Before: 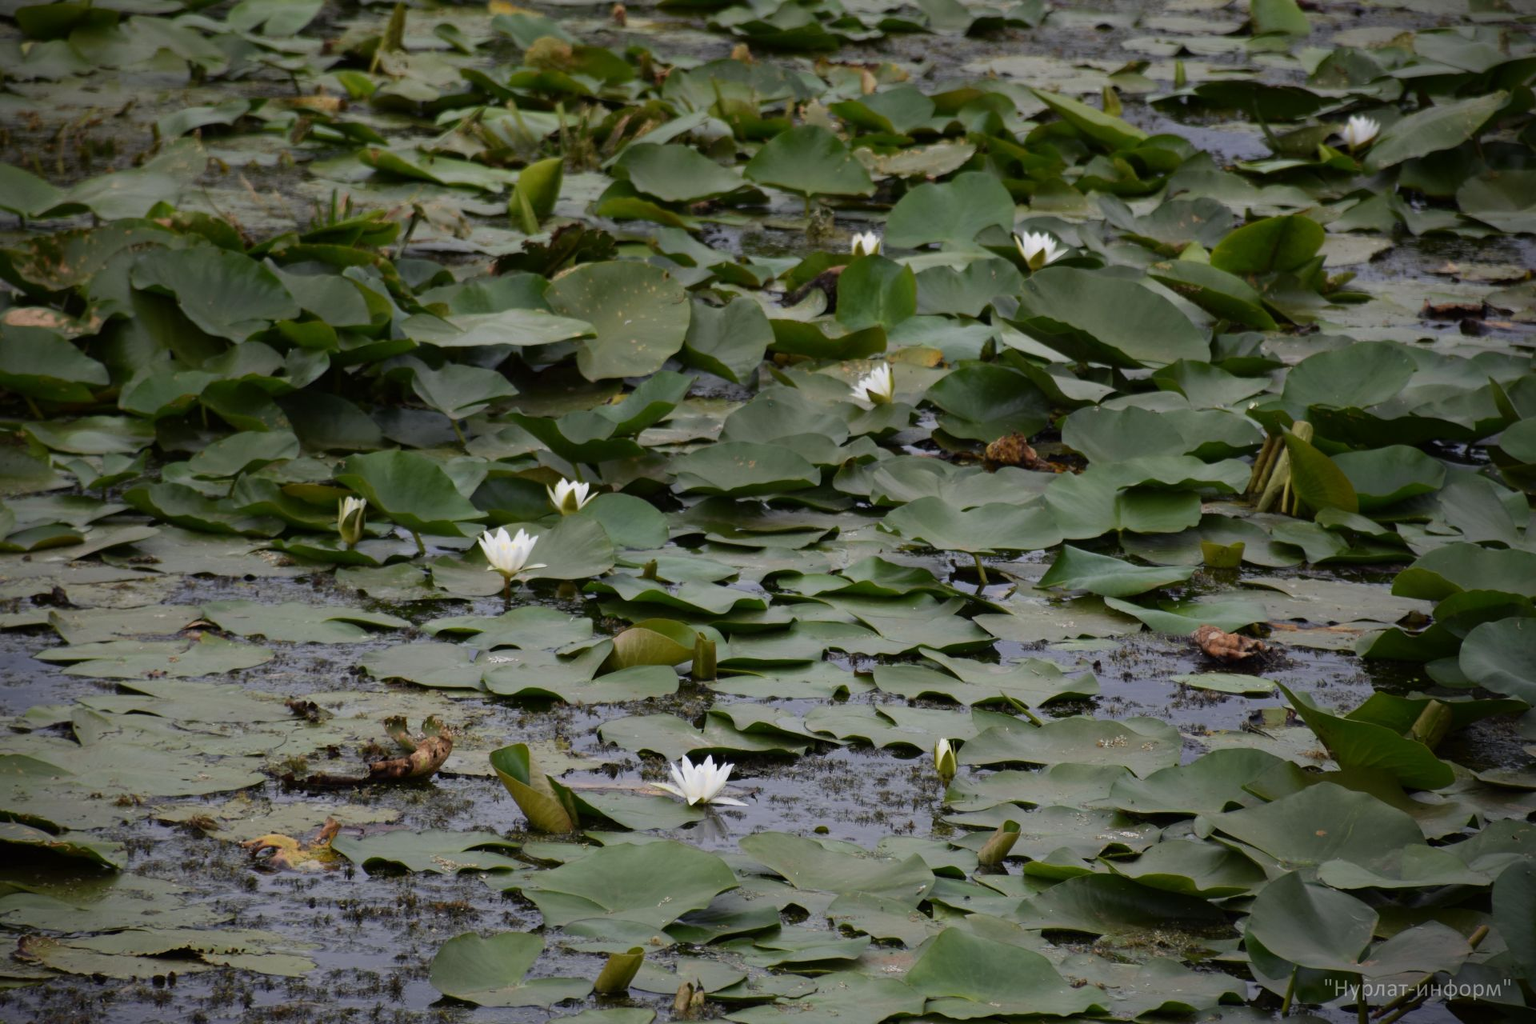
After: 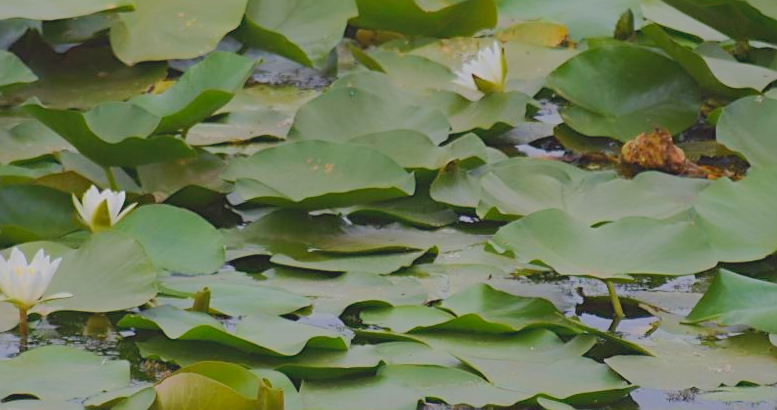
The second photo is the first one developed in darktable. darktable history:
local contrast: detail 71%
crop: left 31.841%, top 32.222%, right 27.661%, bottom 35.737%
velvia: on, module defaults
shadows and highlights: shadows 39.78, highlights -59.77
sharpen: on, module defaults
contrast brightness saturation: contrast 0.07, brightness 0.073, saturation 0.179
base curve: curves: ch0 [(0, 0) (0.158, 0.273) (0.879, 0.895) (1, 1)], preserve colors none
